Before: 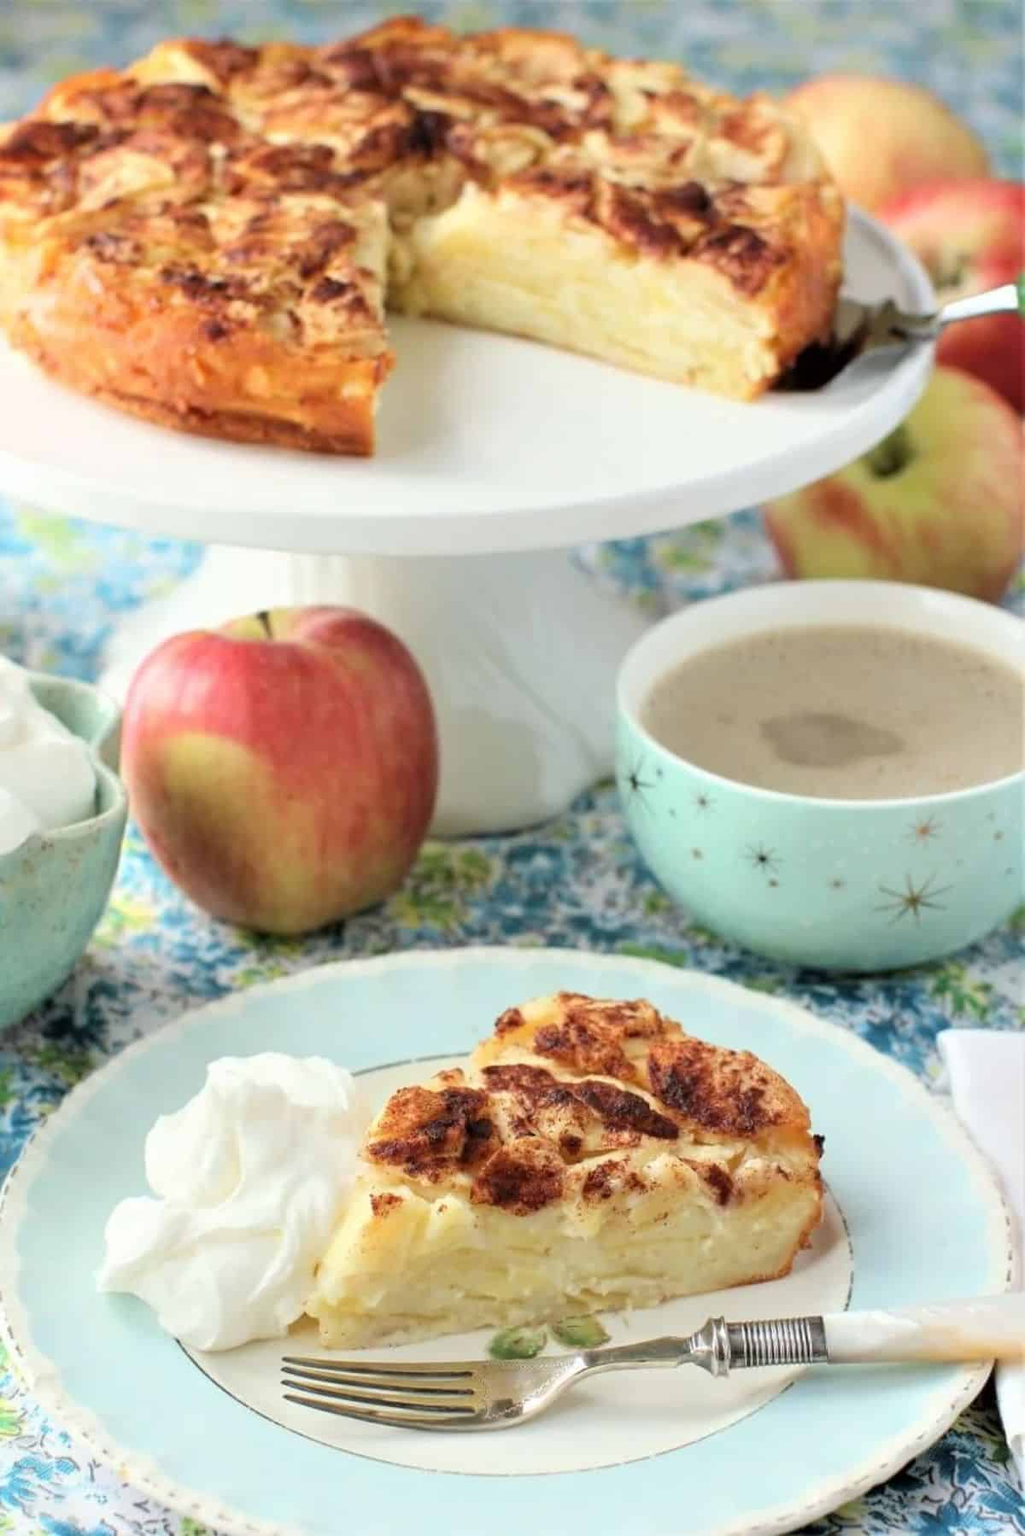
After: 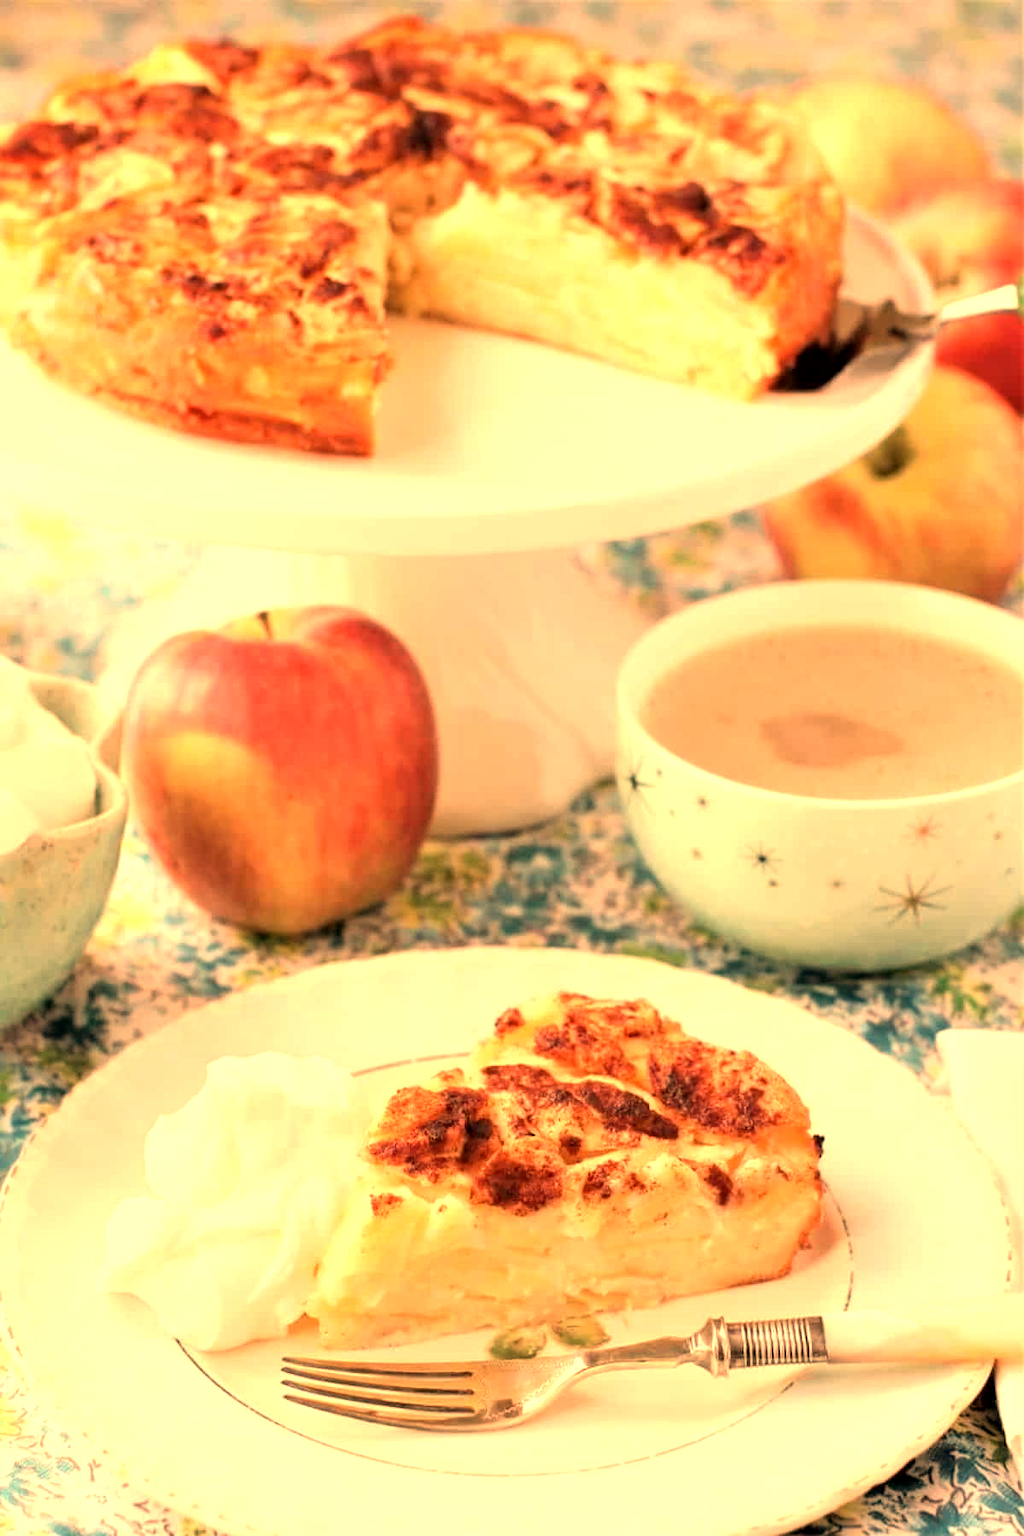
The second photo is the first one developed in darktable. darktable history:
white balance: red 1.467, blue 0.684
shadows and highlights: shadows -10, white point adjustment 1.5, highlights 10
exposure: black level correction 0.001, exposure 0.3 EV, compensate highlight preservation false
